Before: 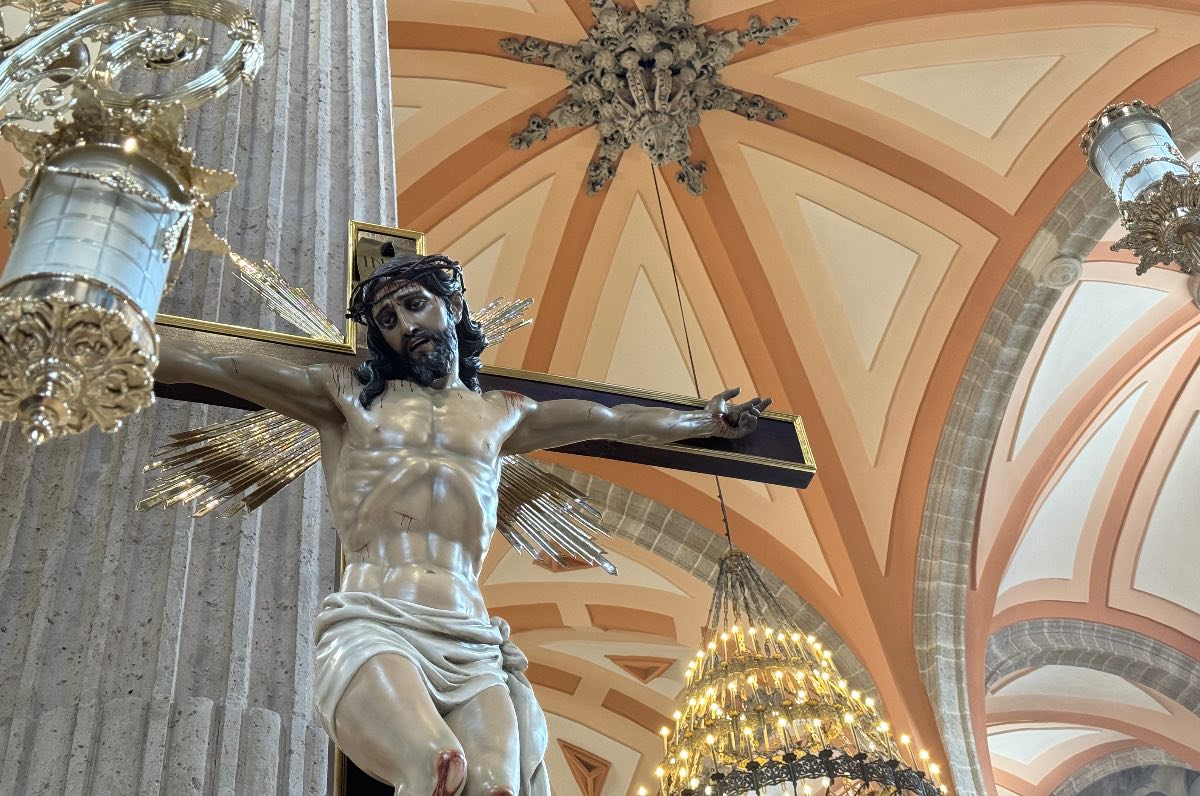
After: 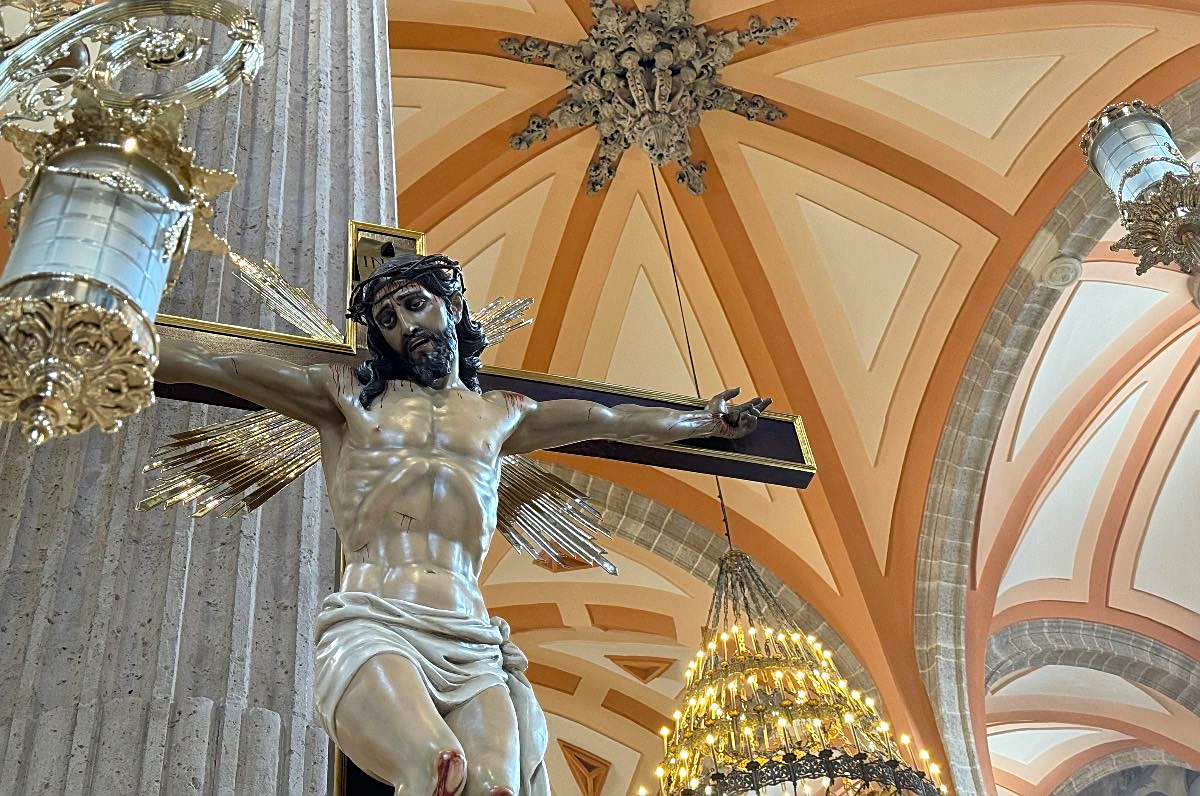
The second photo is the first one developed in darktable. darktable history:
color balance rgb: linear chroma grading › shadows -8%, linear chroma grading › global chroma 10%, perceptual saturation grading › global saturation 2%, perceptual saturation grading › highlights -2%, perceptual saturation grading › mid-tones 4%, perceptual saturation grading › shadows 8%, perceptual brilliance grading › global brilliance 2%, perceptual brilliance grading › highlights -4%, global vibrance 16%, saturation formula JzAzBz (2021)
sharpen: on, module defaults
